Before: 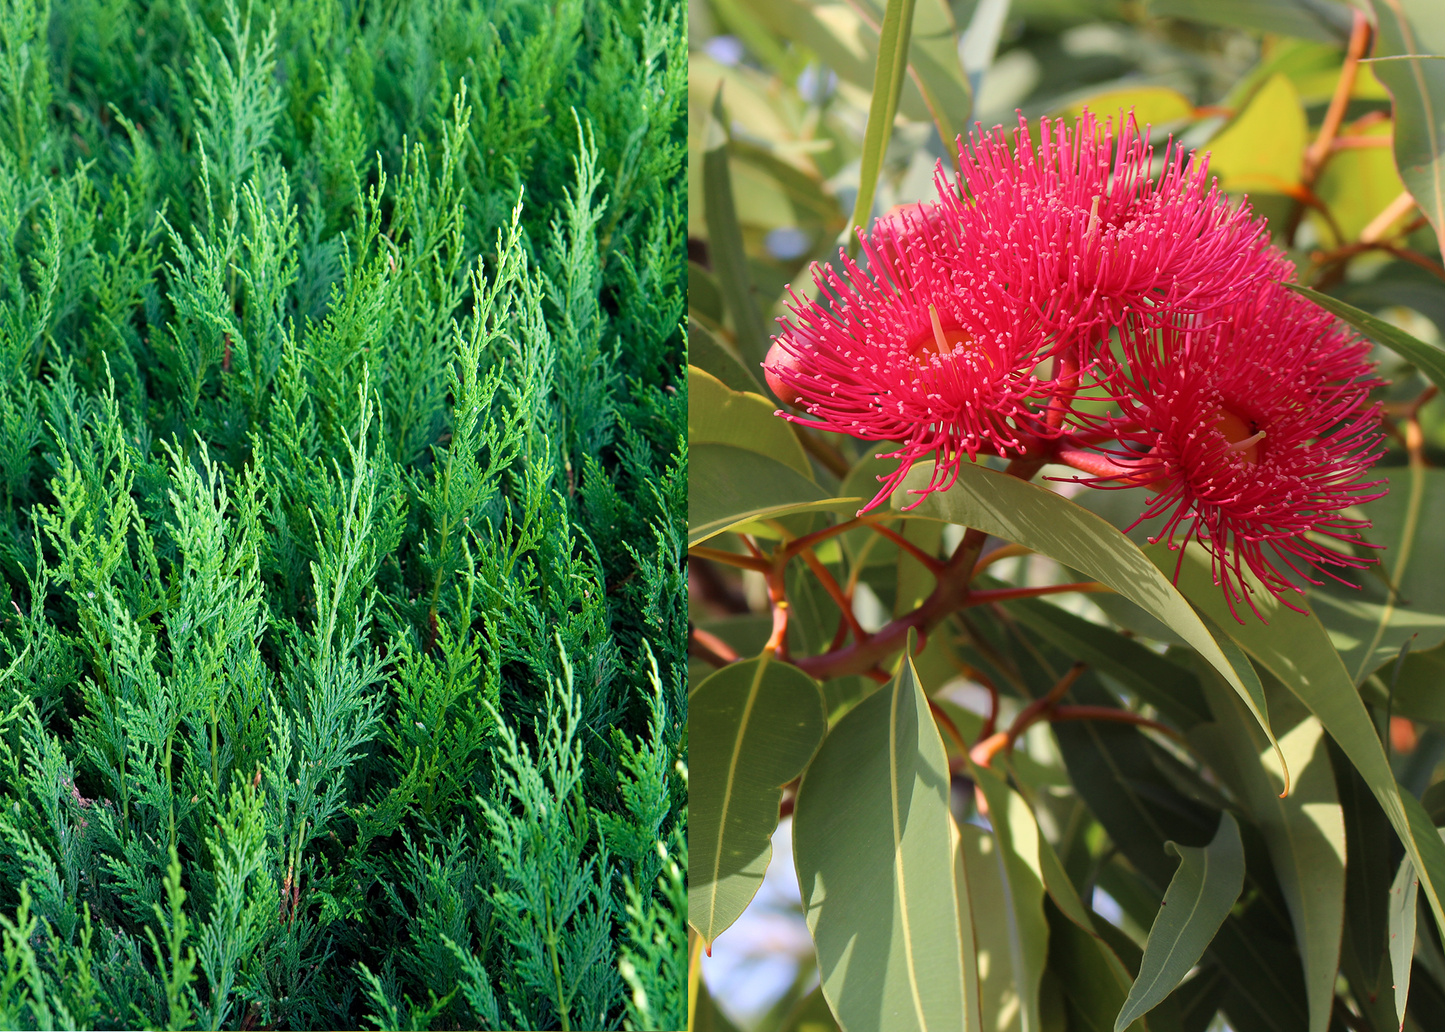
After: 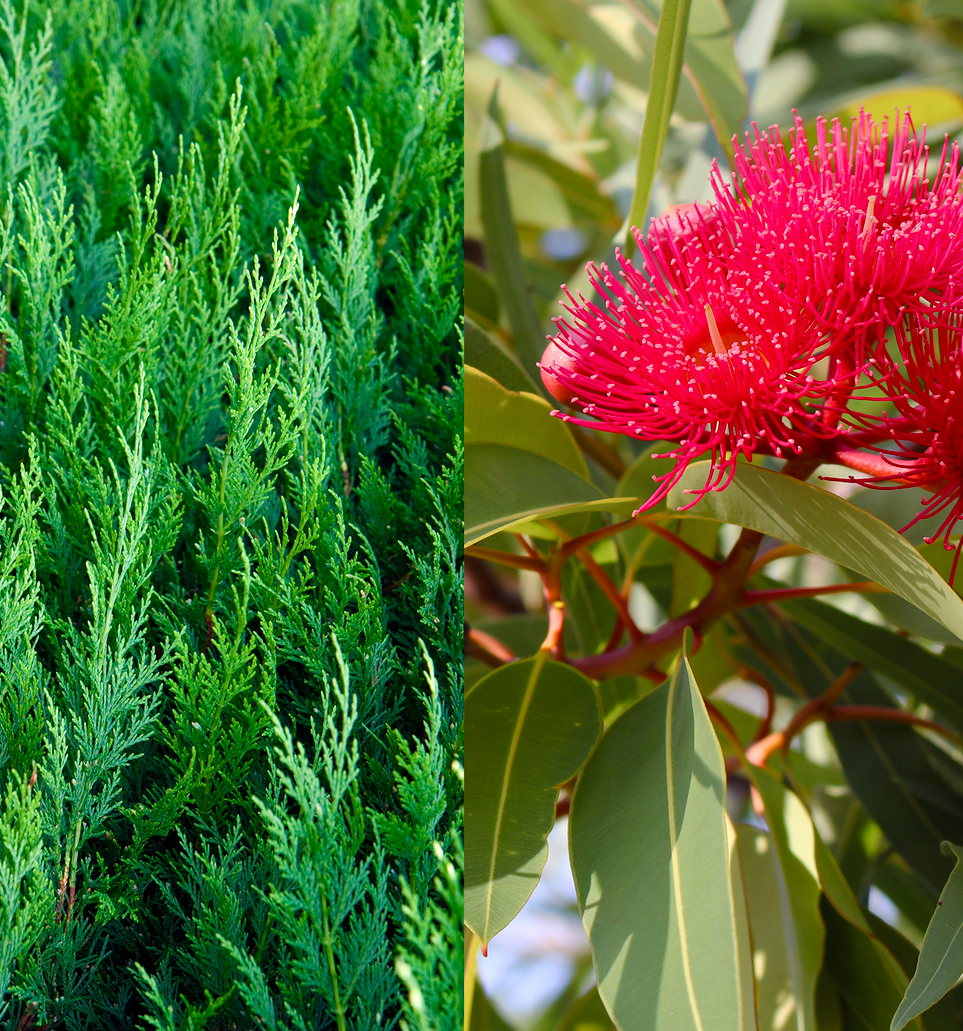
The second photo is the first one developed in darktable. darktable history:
color balance rgb: perceptual saturation grading › global saturation 20%, perceptual saturation grading › highlights -25%, perceptual saturation grading › shadows 25%
crop and rotate: left 15.546%, right 17.787%
